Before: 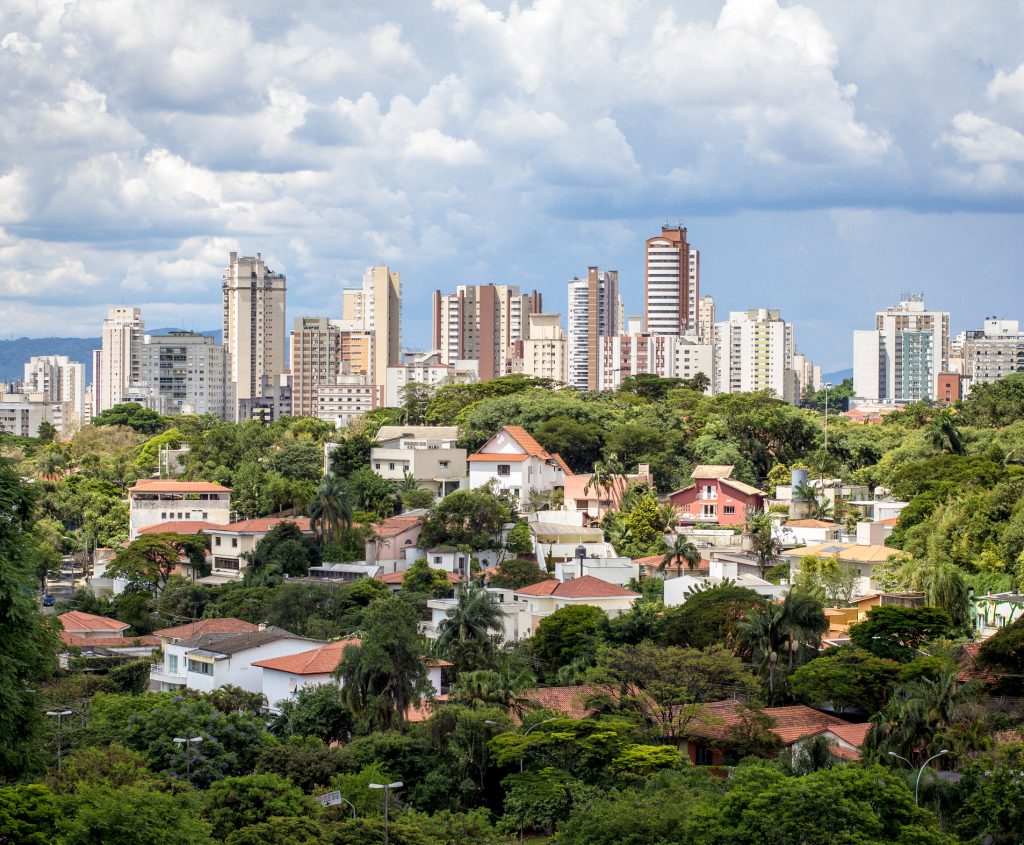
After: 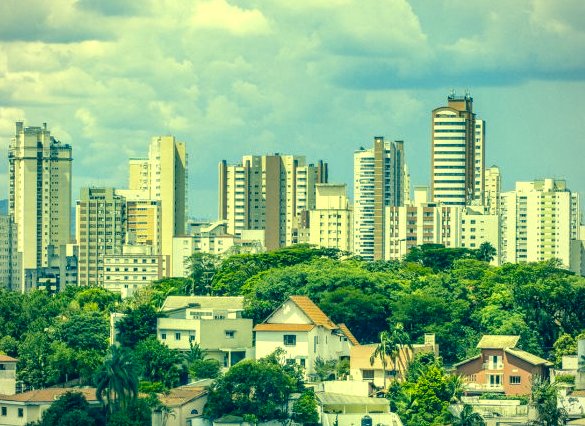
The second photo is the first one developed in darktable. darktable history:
local contrast: on, module defaults
white balance: emerald 1
crop: left 20.932%, top 15.471%, right 21.848%, bottom 34.081%
exposure: exposure 0.127 EV, compensate highlight preservation false
color correction: highlights a* -15.58, highlights b* 40, shadows a* -40, shadows b* -26.18
vignetting: fall-off radius 93.87%
